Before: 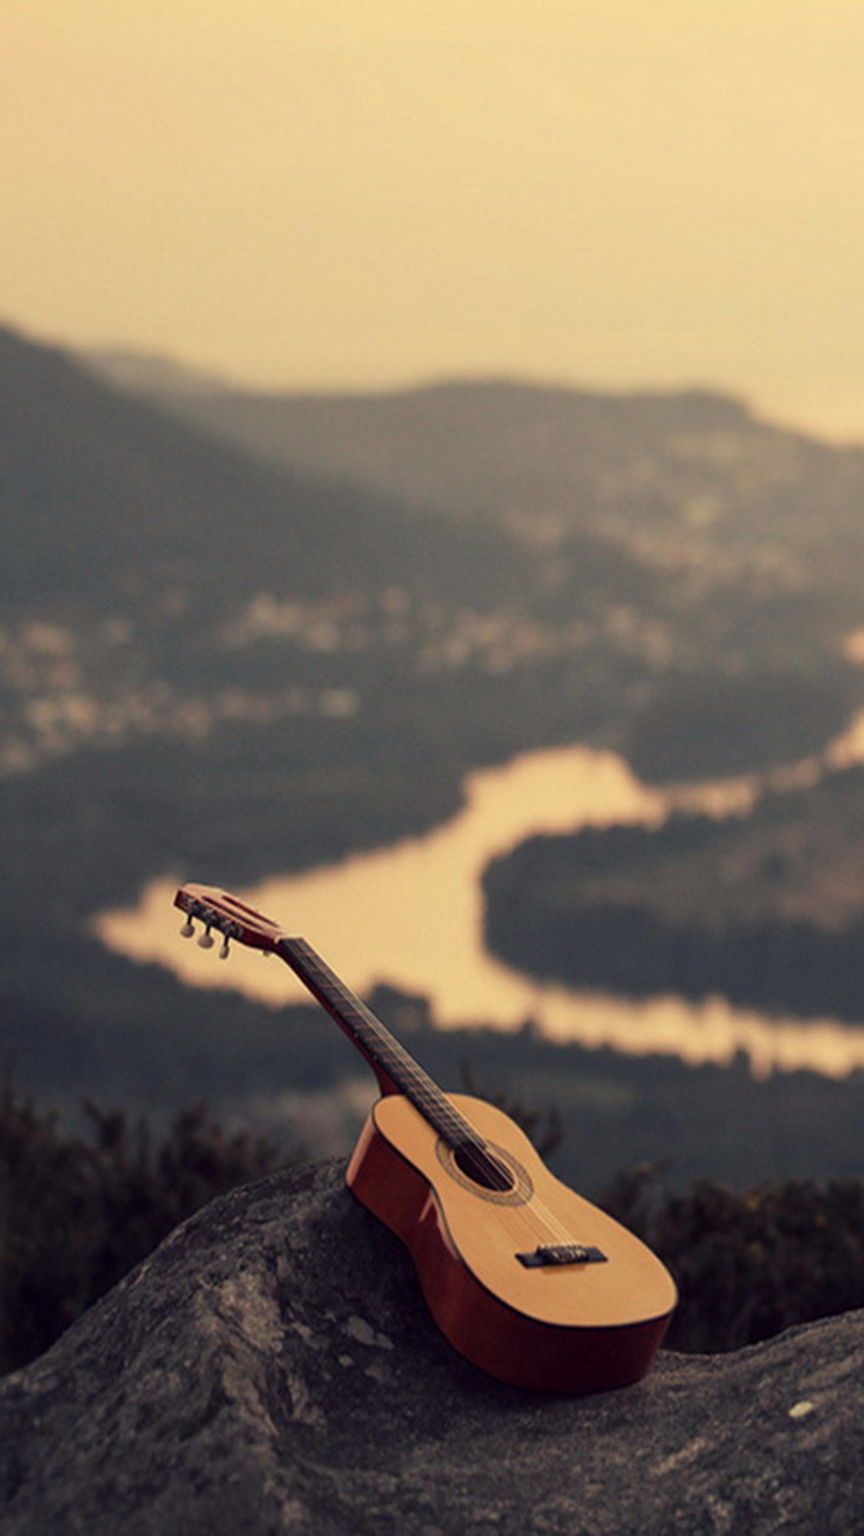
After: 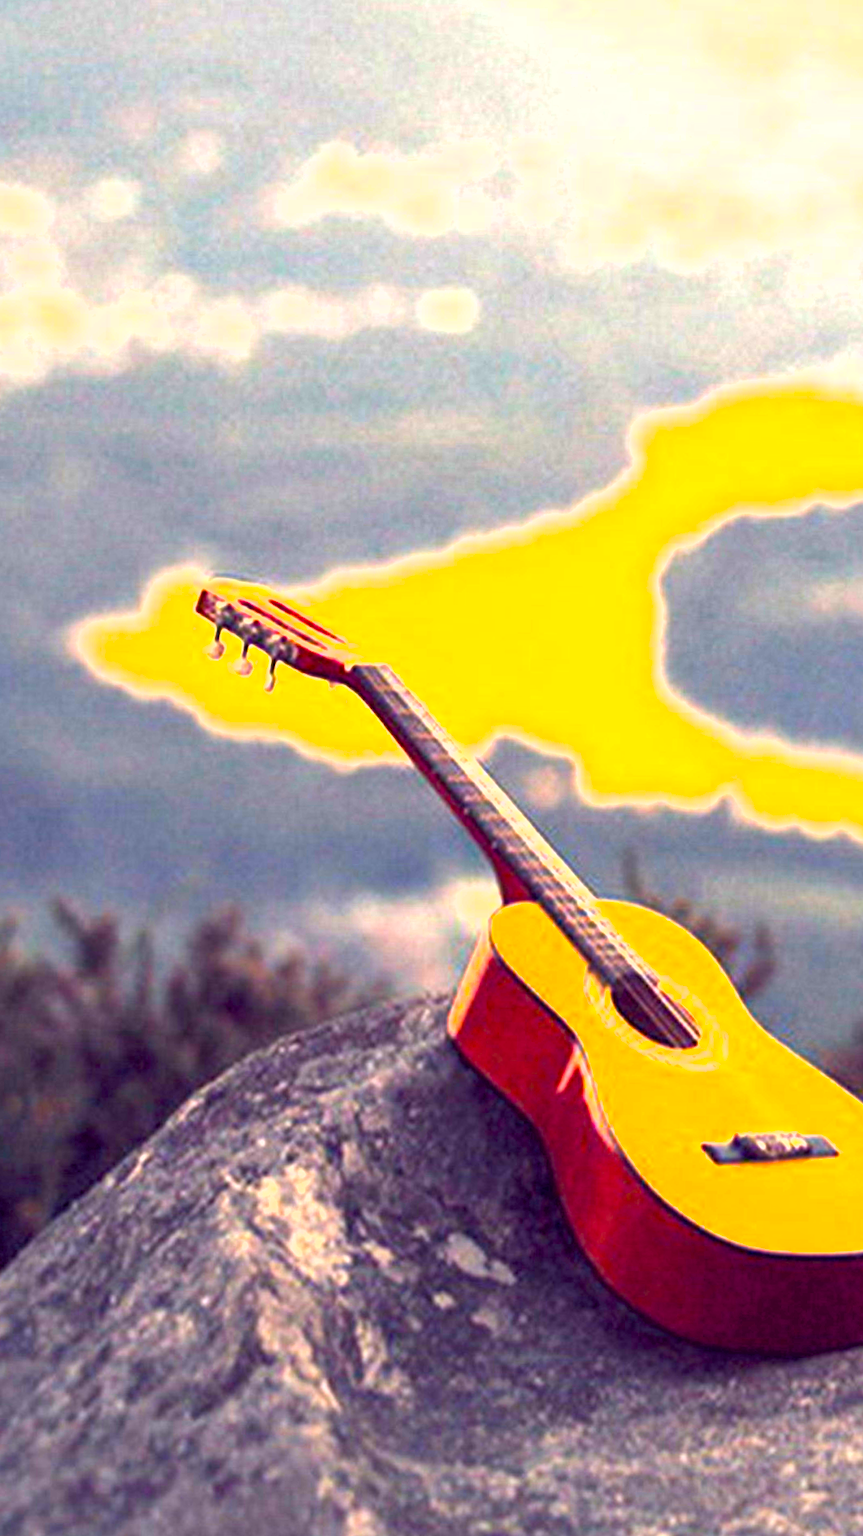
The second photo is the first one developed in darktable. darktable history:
tone equalizer: on, module defaults
exposure: exposure 2.003 EV, compensate highlight preservation false
color balance rgb: linear chroma grading › global chroma 10%, perceptual saturation grading › global saturation 40%, perceptual brilliance grading › global brilliance 30%, global vibrance 20%
crop and rotate: angle -0.82°, left 3.85%, top 31.828%, right 27.992%
shadows and highlights: radius 125.46, shadows 30.51, highlights -30.51, low approximation 0.01, soften with gaussian
